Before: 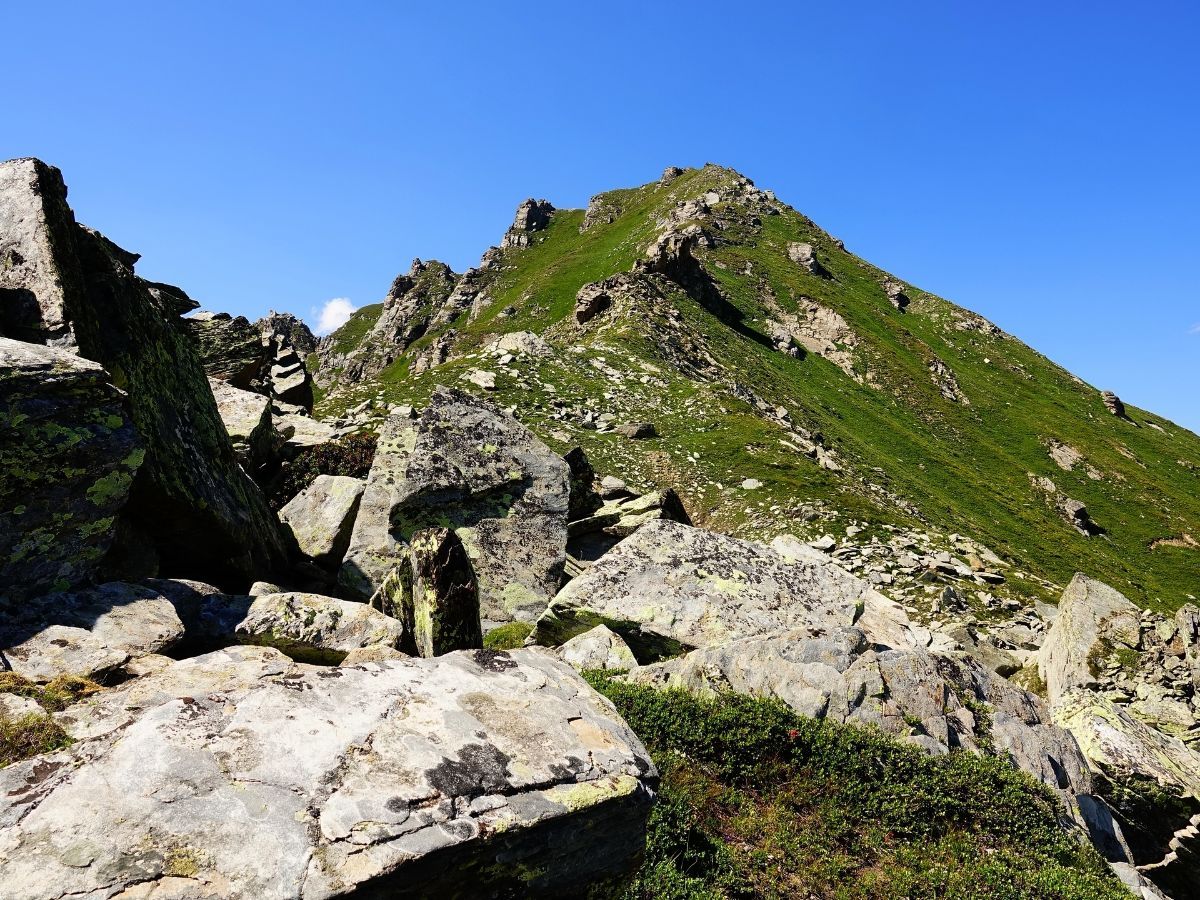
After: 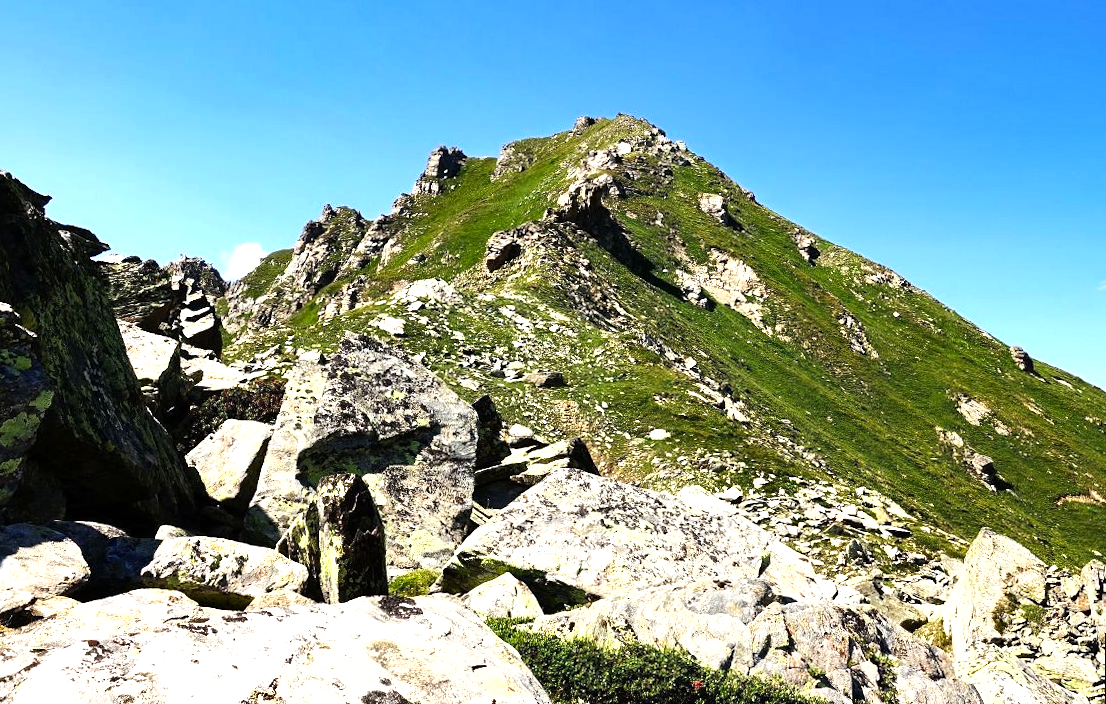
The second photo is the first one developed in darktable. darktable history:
shadows and highlights: soften with gaussian
rotate and perspective: rotation 0.8°, automatic cropping off
exposure: exposure 0.426 EV, compensate highlight preservation false
crop: left 8.155%, top 6.611%, bottom 15.385%
white balance: emerald 1
tone equalizer: -8 EV 0.001 EV, -7 EV -0.002 EV, -6 EV 0.002 EV, -5 EV -0.03 EV, -4 EV -0.116 EV, -3 EV -0.169 EV, -2 EV 0.24 EV, -1 EV 0.702 EV, +0 EV 0.493 EV
